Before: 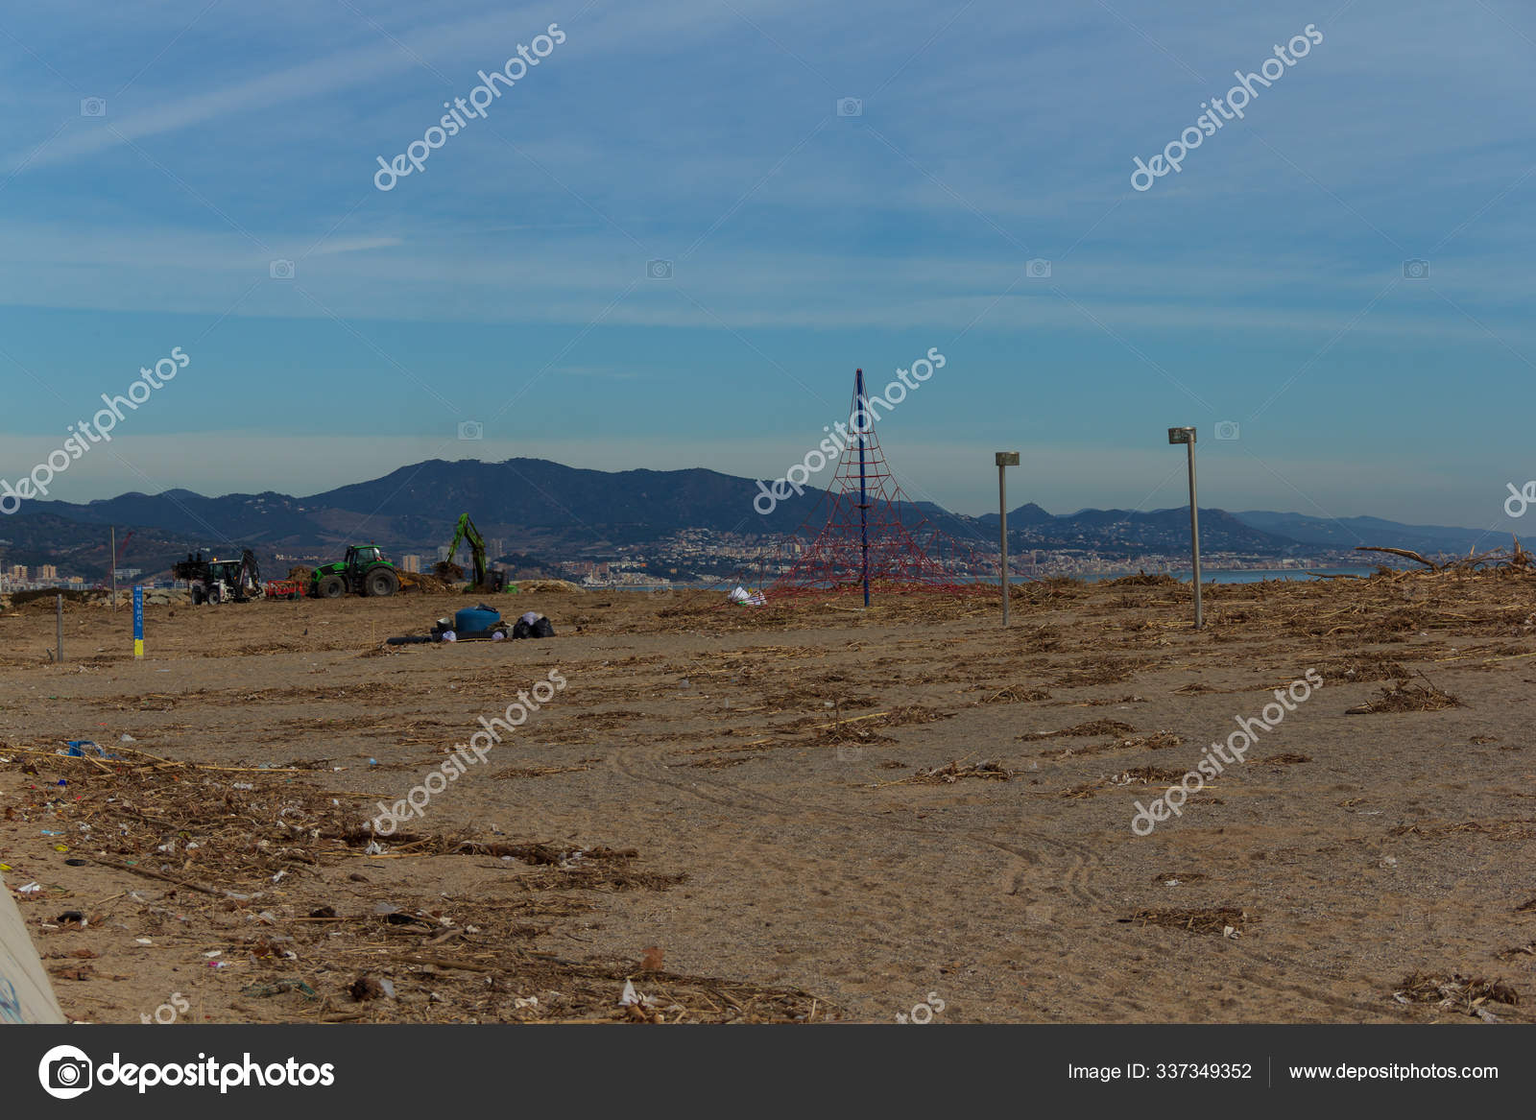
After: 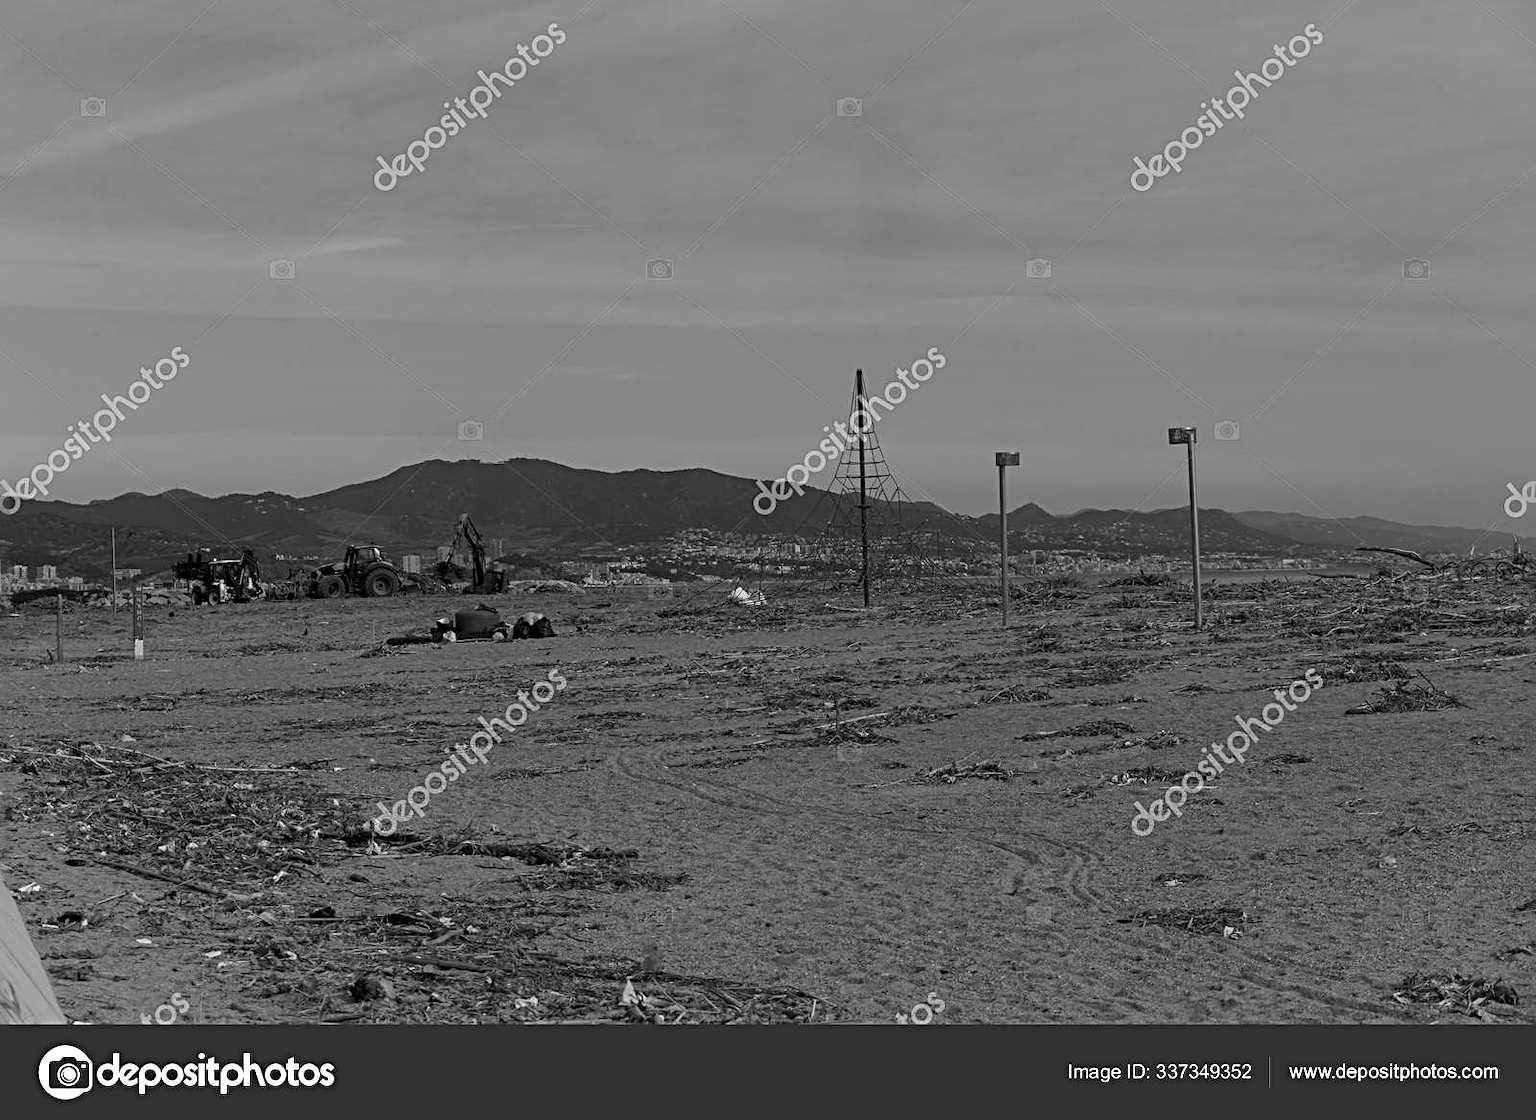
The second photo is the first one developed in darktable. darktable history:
sharpen: radius 4
monochrome: a -3.63, b -0.465
